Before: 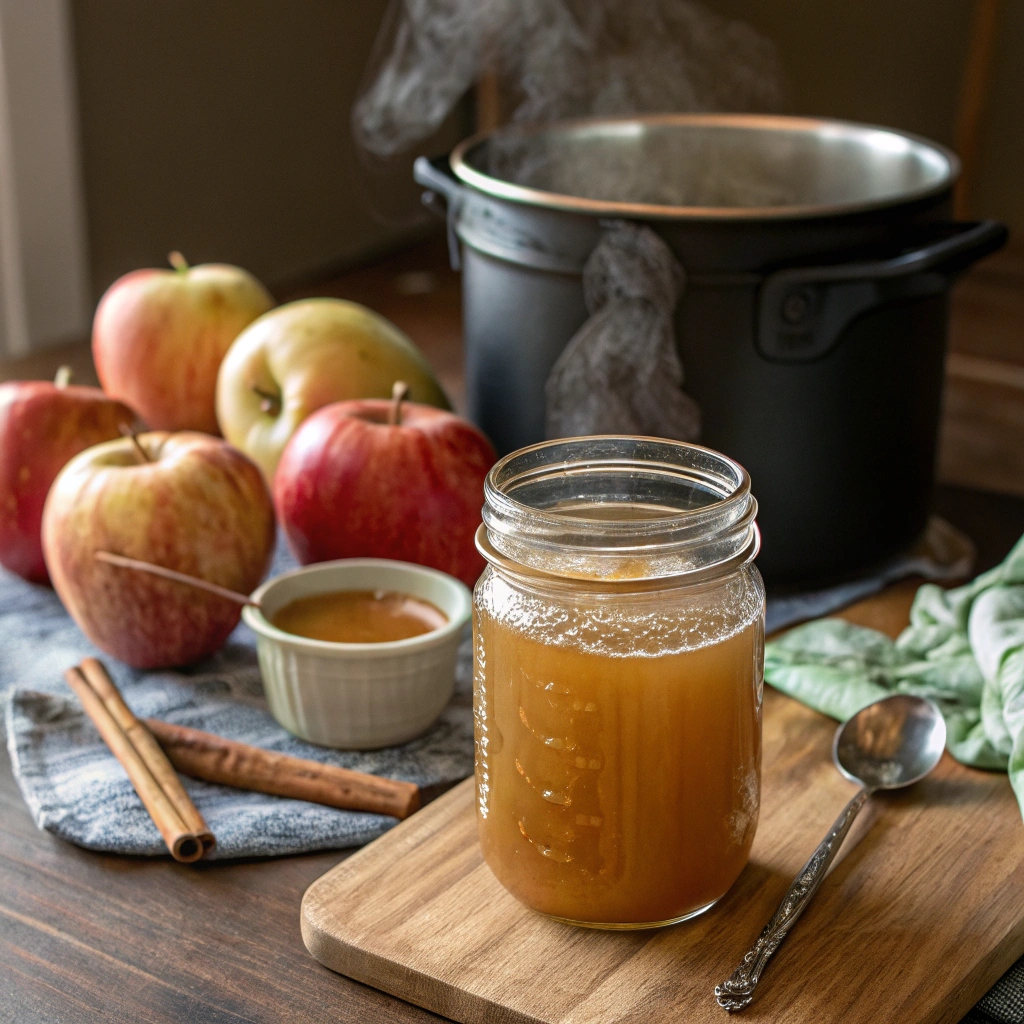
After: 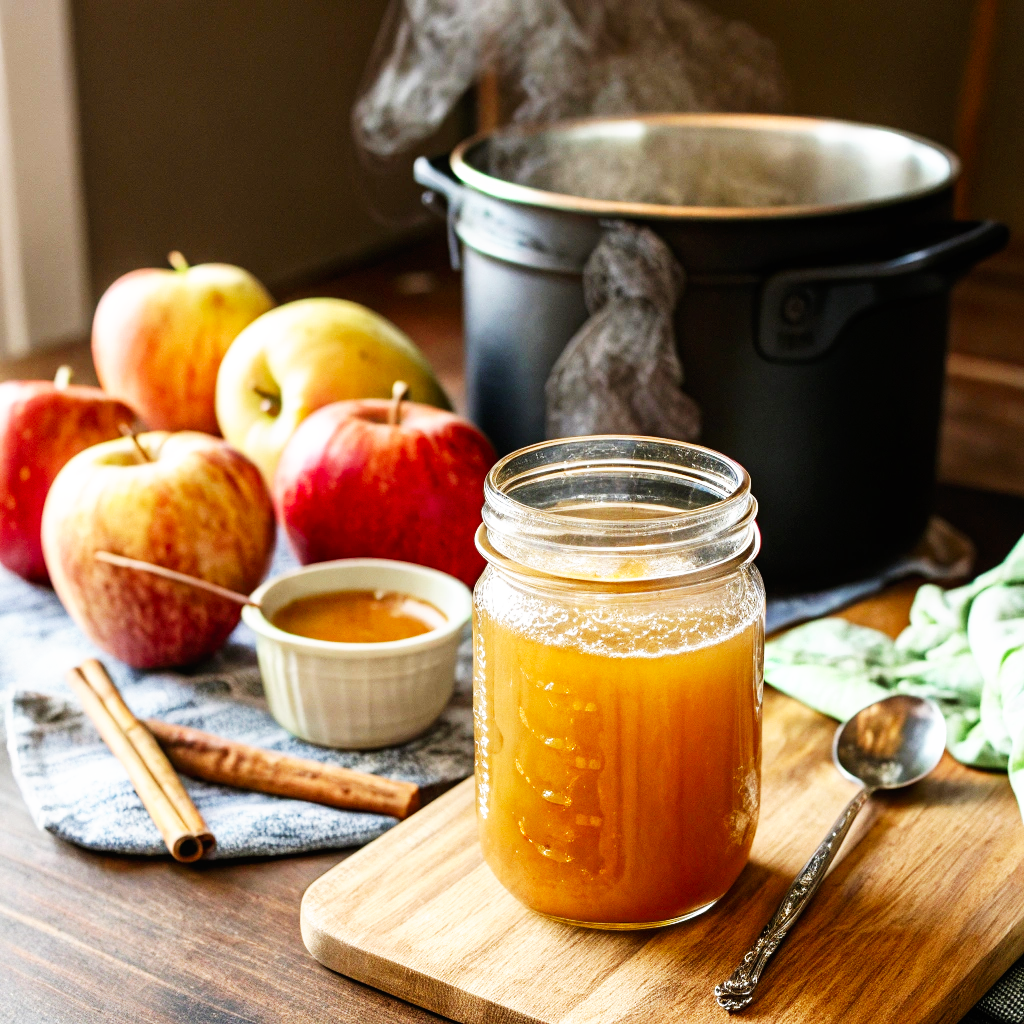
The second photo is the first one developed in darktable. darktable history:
color zones: curves: ch0 [(0.25, 0.5) (0.463, 0.627) (0.484, 0.637) (0.75, 0.5)]
base curve: curves: ch0 [(0, 0) (0.007, 0.004) (0.027, 0.03) (0.046, 0.07) (0.207, 0.54) (0.442, 0.872) (0.673, 0.972) (1, 1)], preserve colors none
